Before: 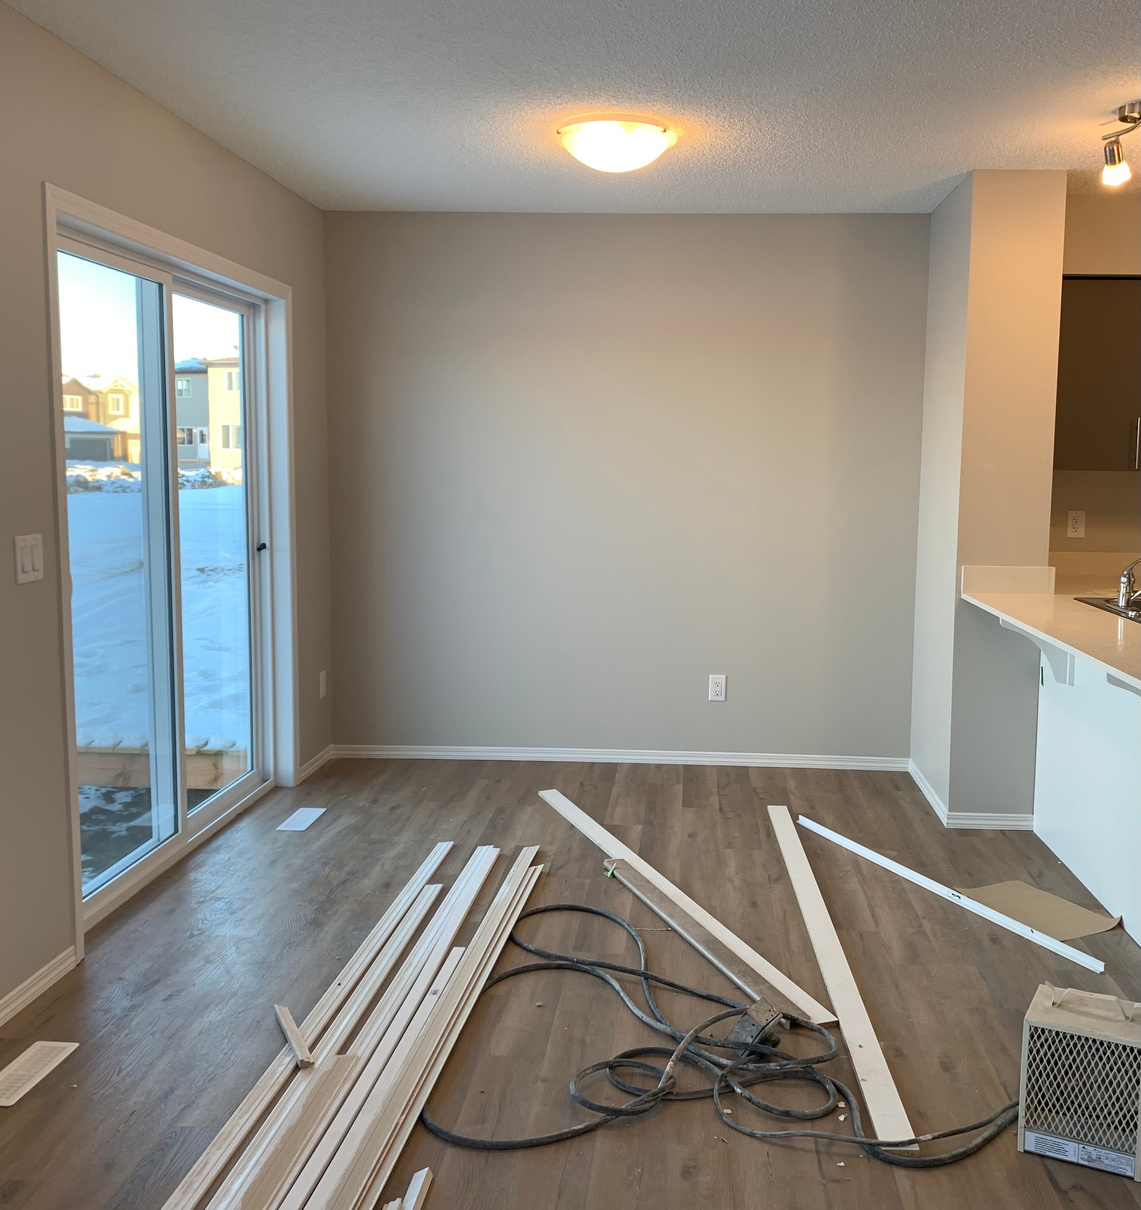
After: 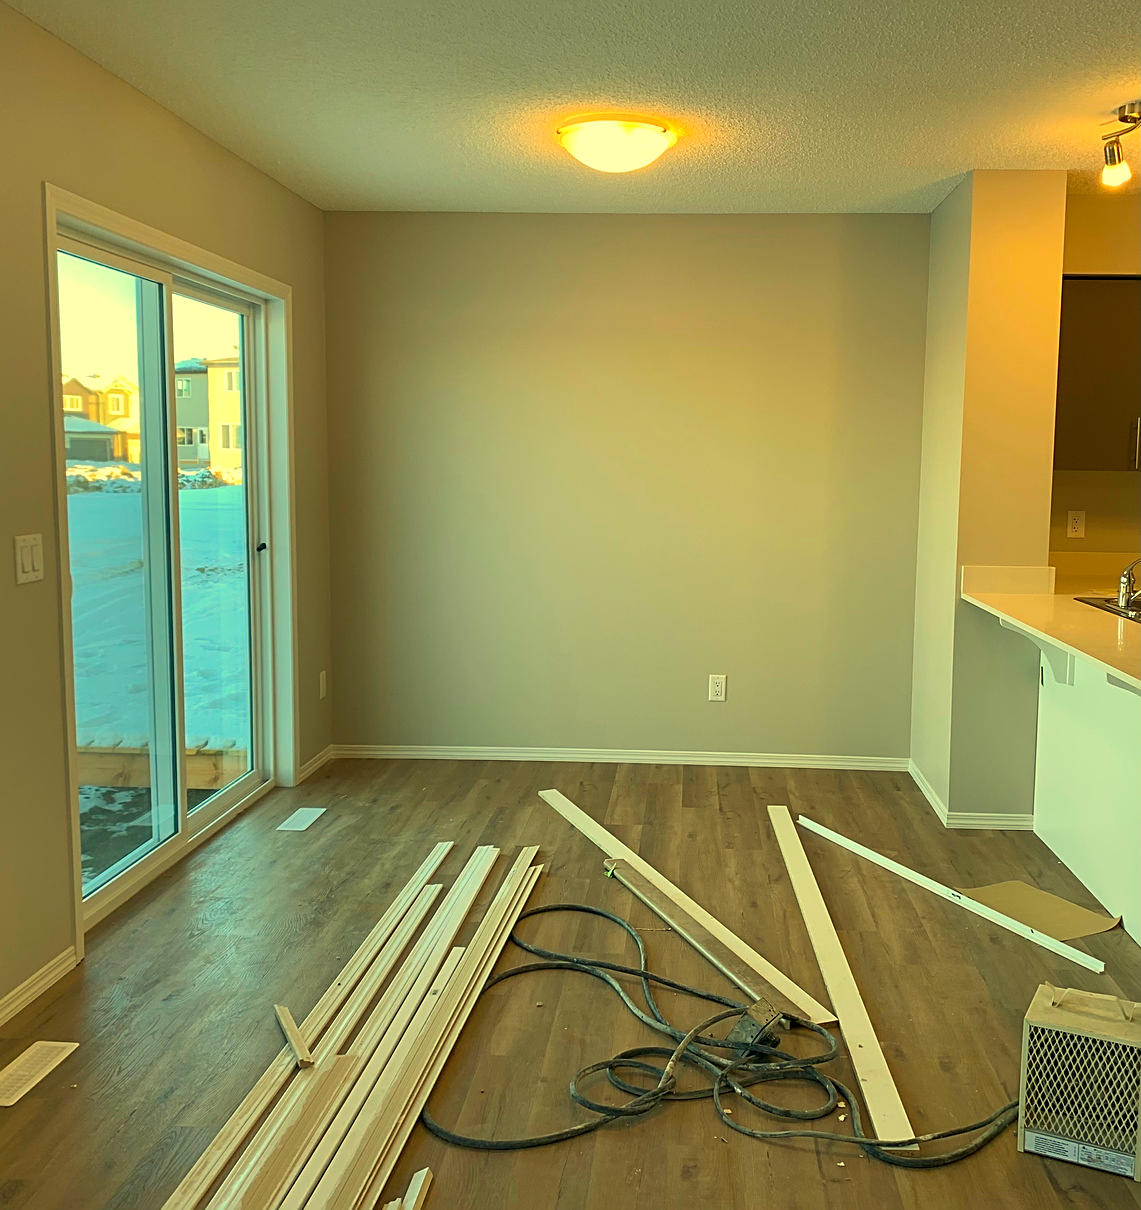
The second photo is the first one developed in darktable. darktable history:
sharpen: on, module defaults
white balance: red 1.08, blue 0.791
color correction: highlights a* -7.33, highlights b* 1.26, shadows a* -3.55, saturation 1.4
